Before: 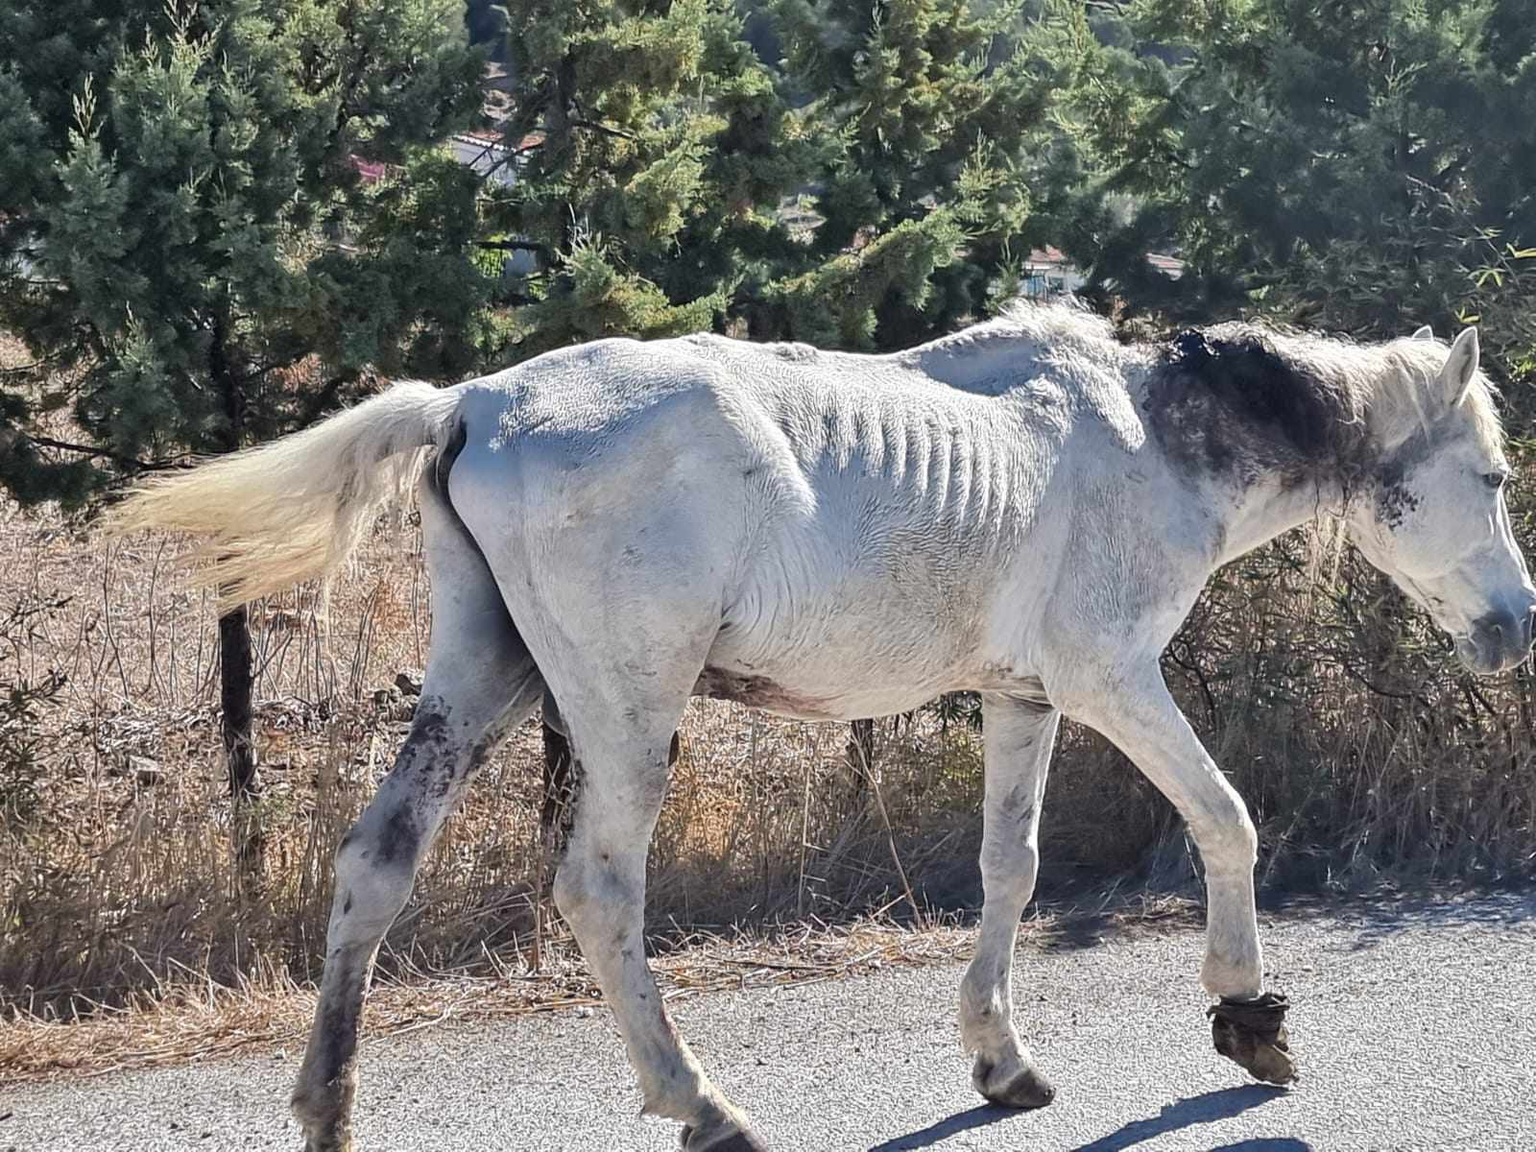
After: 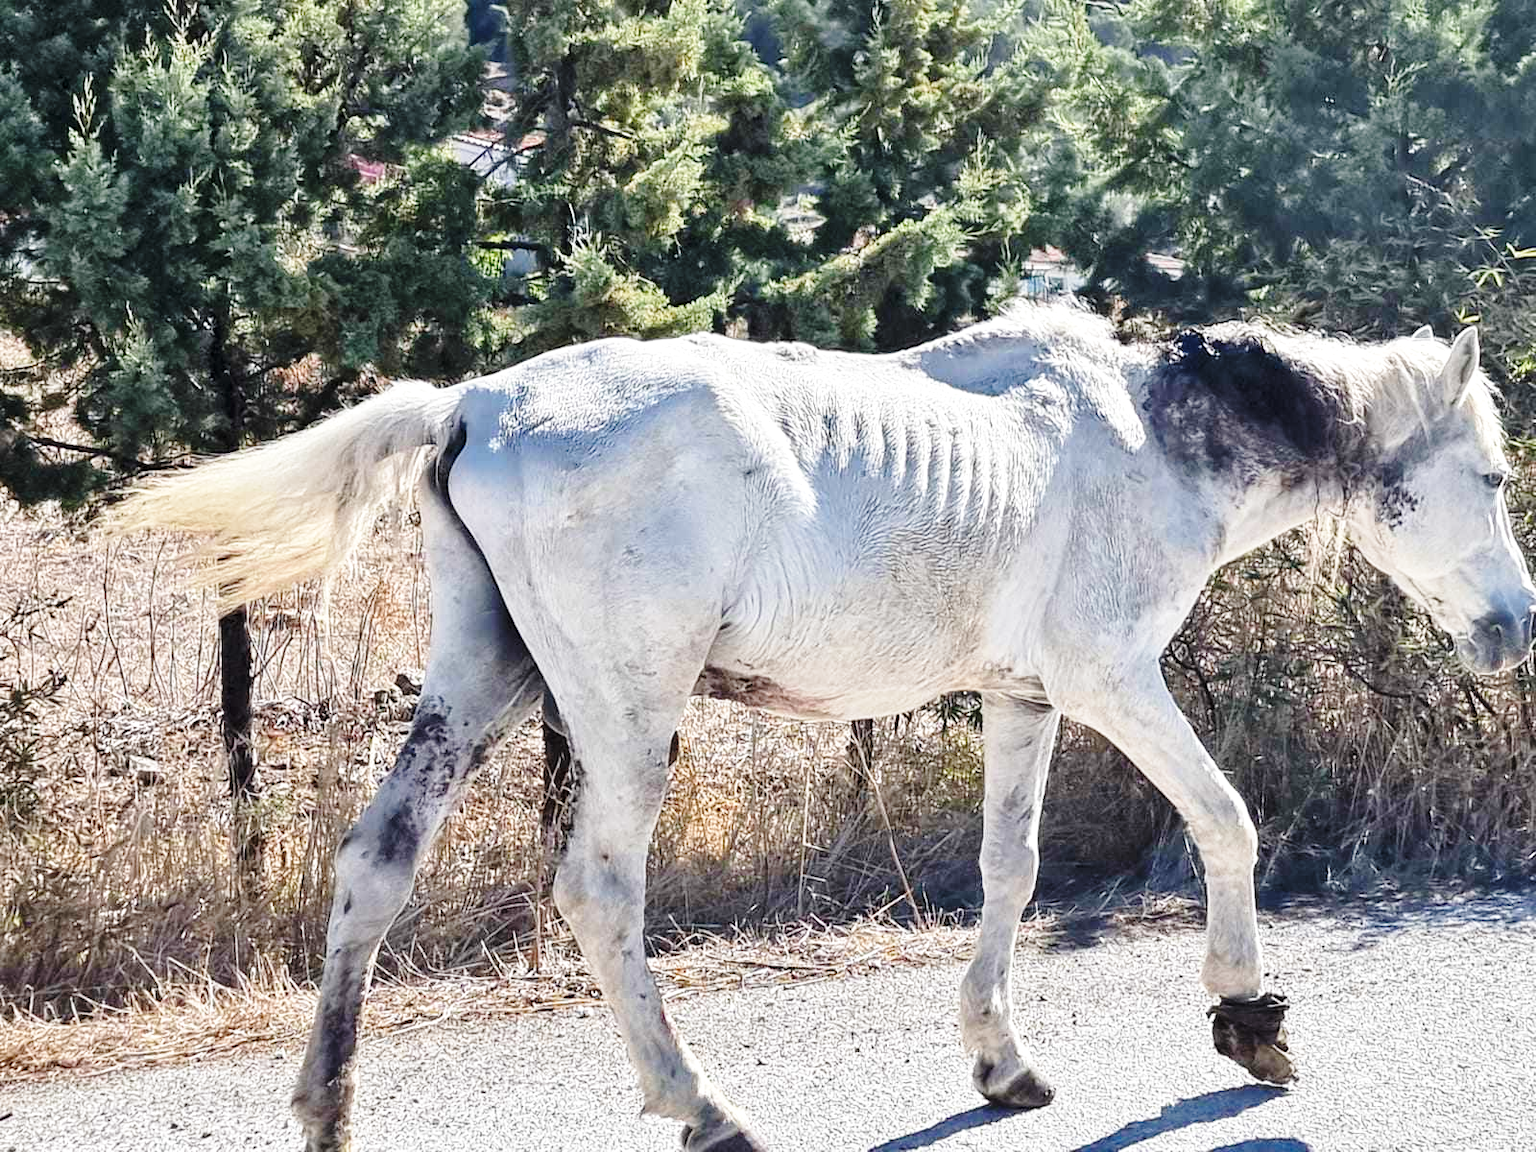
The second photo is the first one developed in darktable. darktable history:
base curve: curves: ch0 [(0, 0) (0.028, 0.03) (0.121, 0.232) (0.46, 0.748) (0.859, 0.968) (1, 1)], preserve colors none
local contrast: highlights 100%, shadows 100%, detail 120%, midtone range 0.2
